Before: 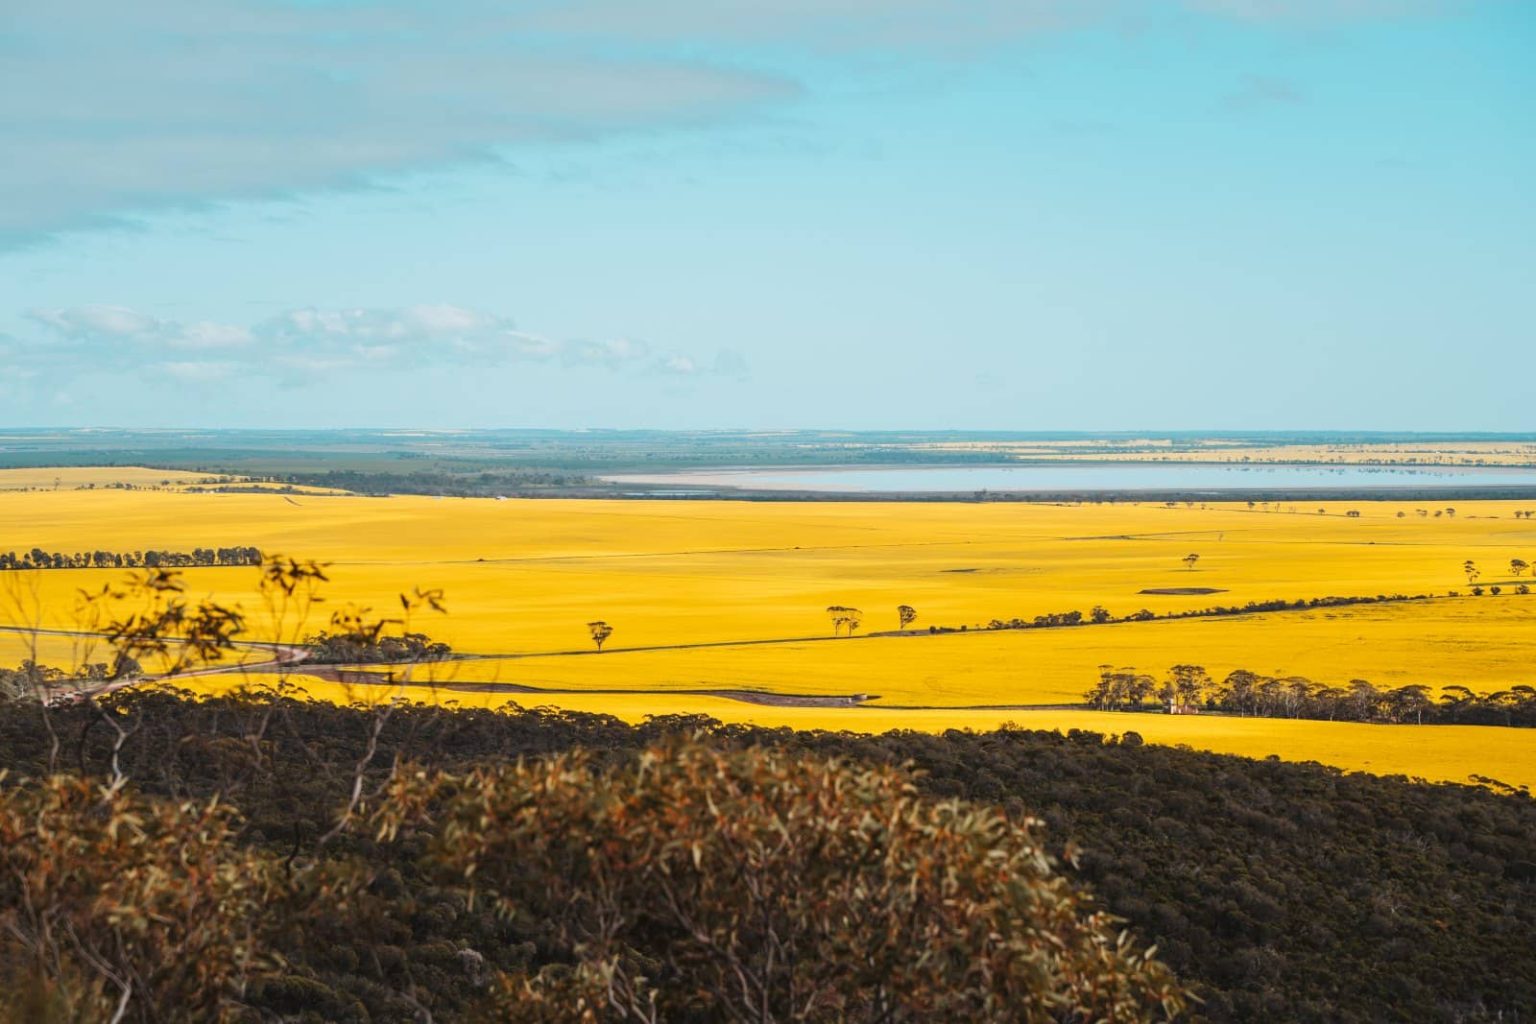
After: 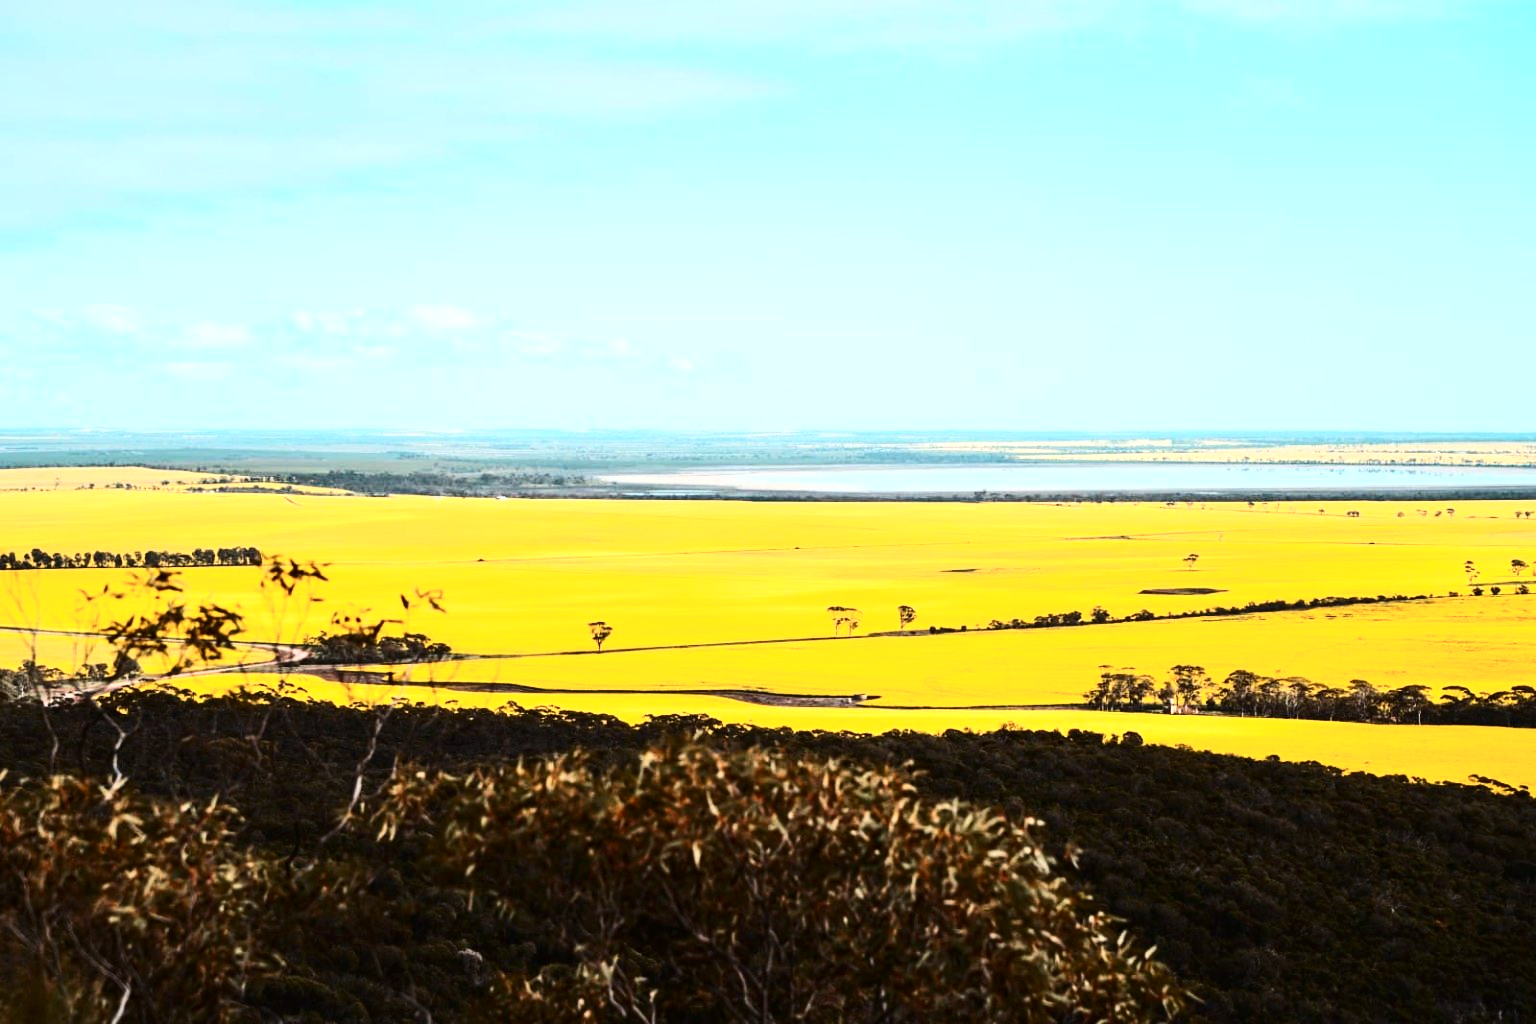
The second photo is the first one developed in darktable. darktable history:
contrast brightness saturation: contrast 0.28
tone equalizer: -8 EV -0.75 EV, -7 EV -0.7 EV, -6 EV -0.6 EV, -5 EV -0.4 EV, -3 EV 0.4 EV, -2 EV 0.6 EV, -1 EV 0.7 EV, +0 EV 0.75 EV, edges refinement/feathering 500, mask exposure compensation -1.57 EV, preserve details no
